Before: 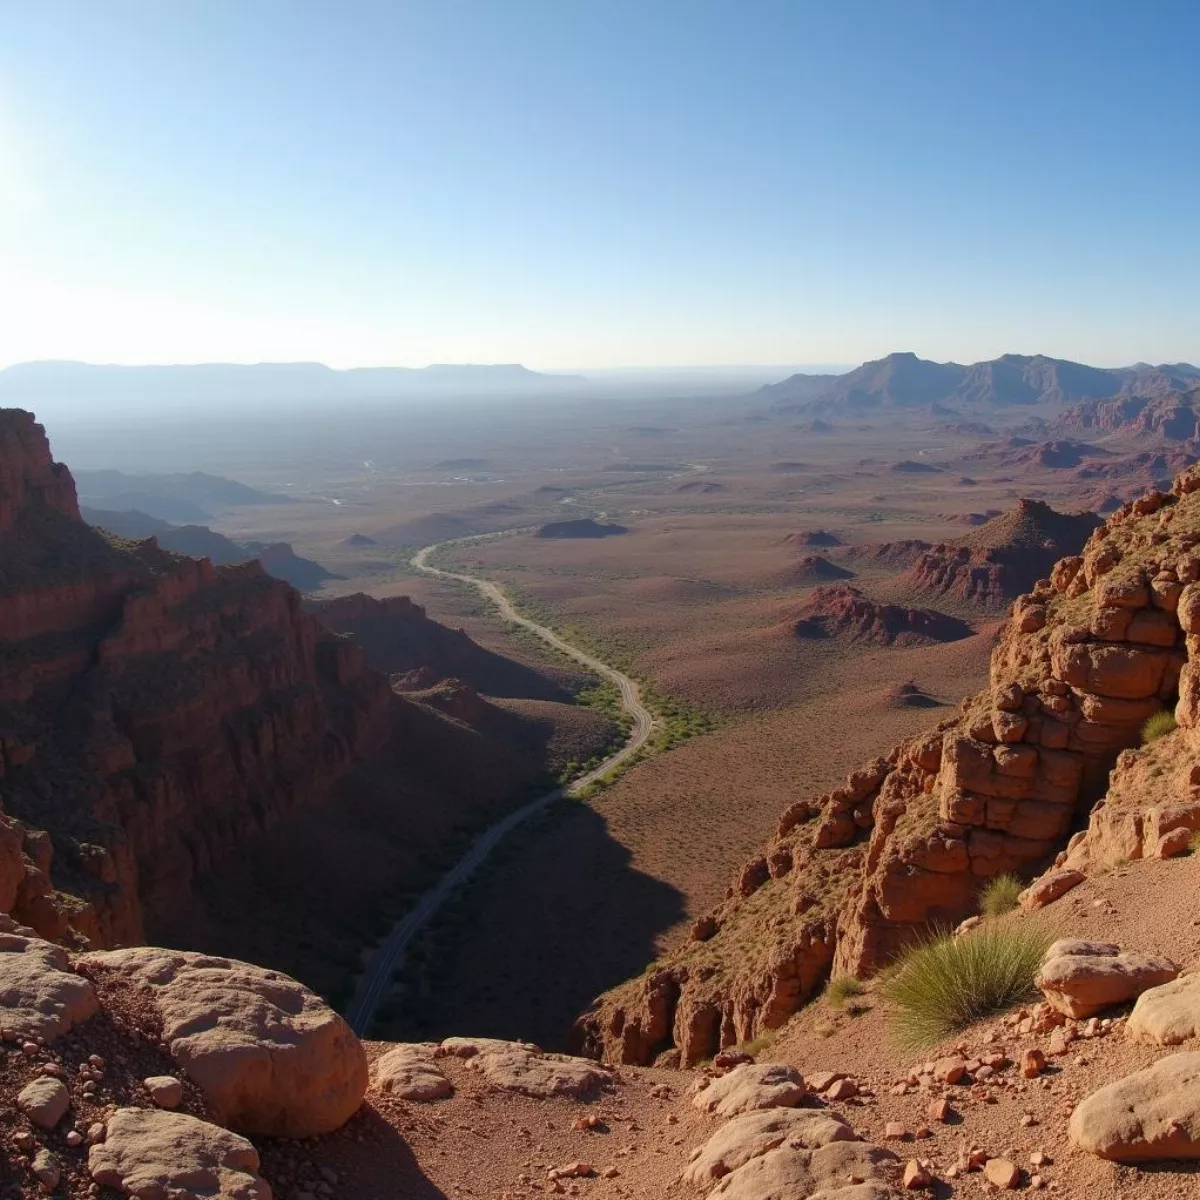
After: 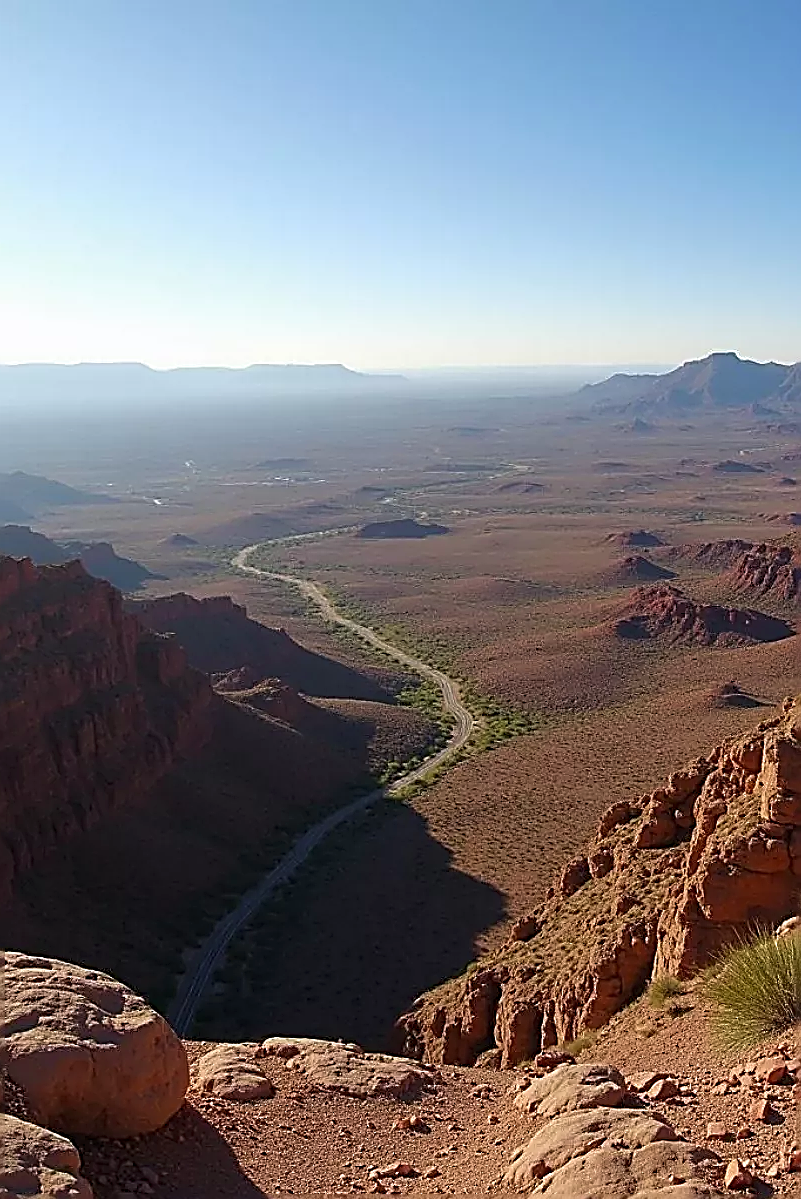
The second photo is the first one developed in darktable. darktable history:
sharpen: amount 1.99
crop and rotate: left 14.99%, right 18.254%
velvia: strength 9.57%
